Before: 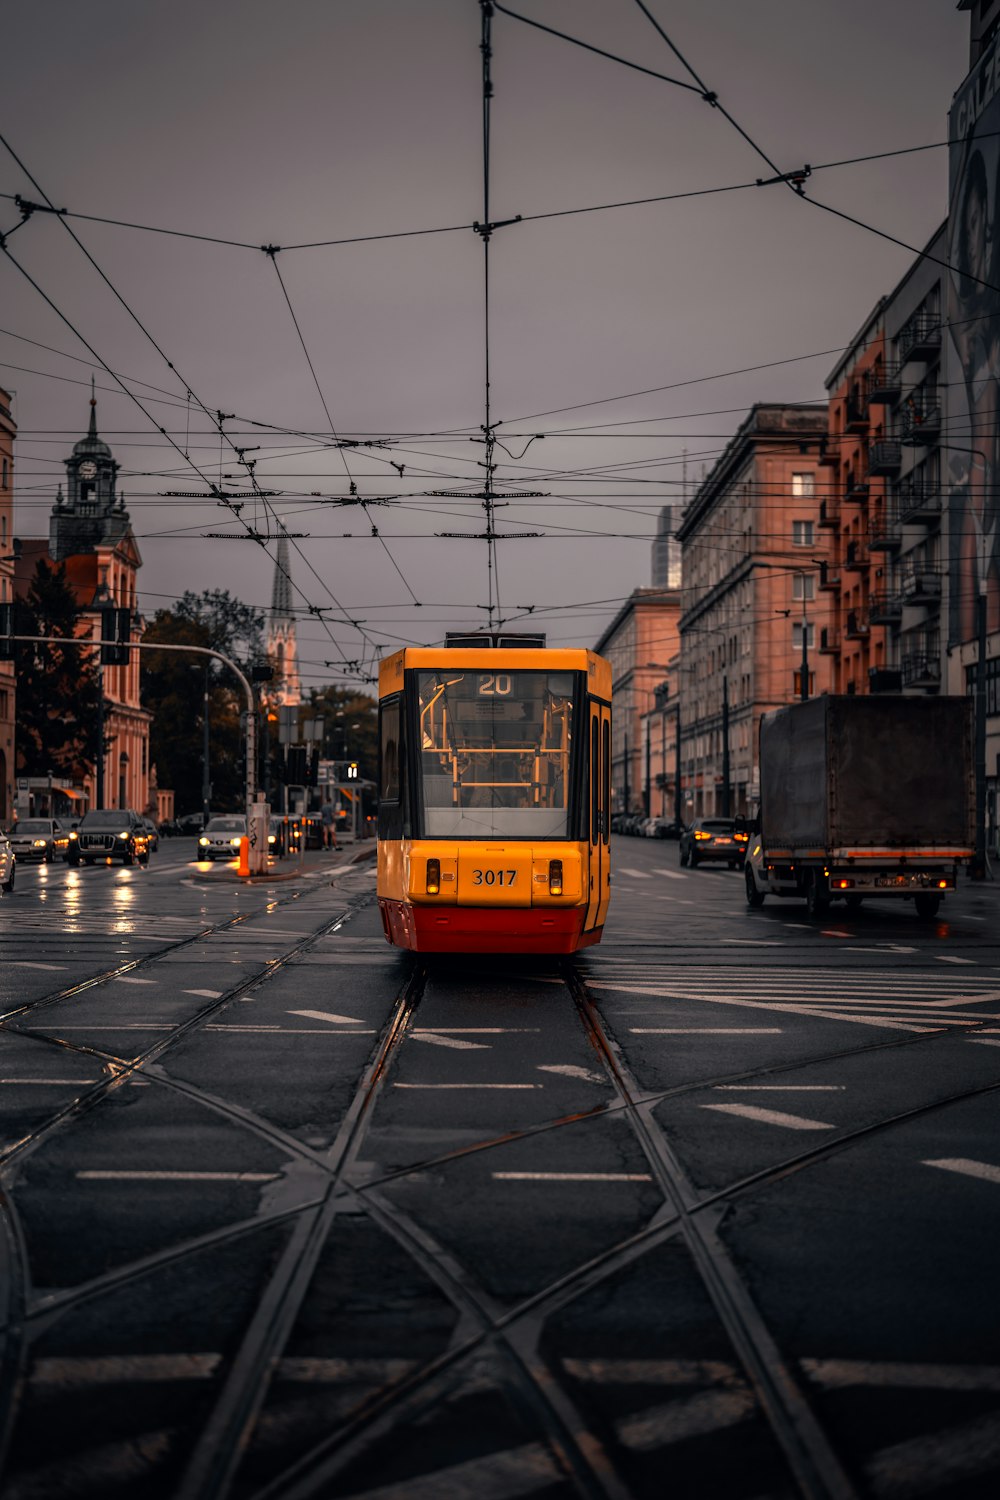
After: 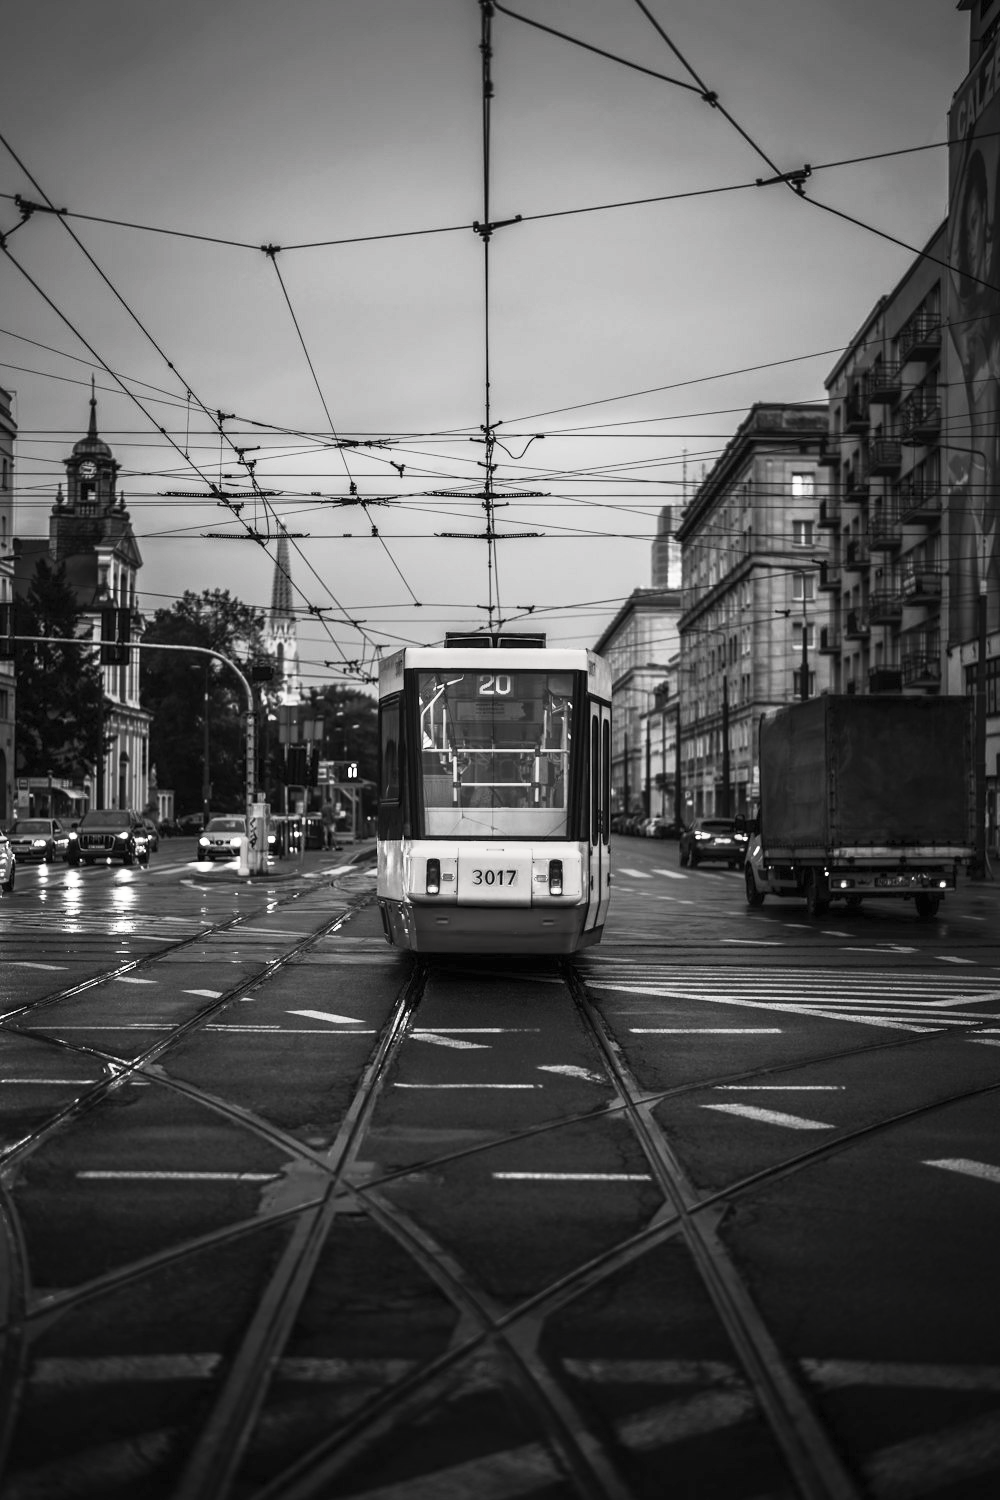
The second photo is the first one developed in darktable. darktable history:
contrast brightness saturation: contrast 0.533, brightness 0.474, saturation -0.986
